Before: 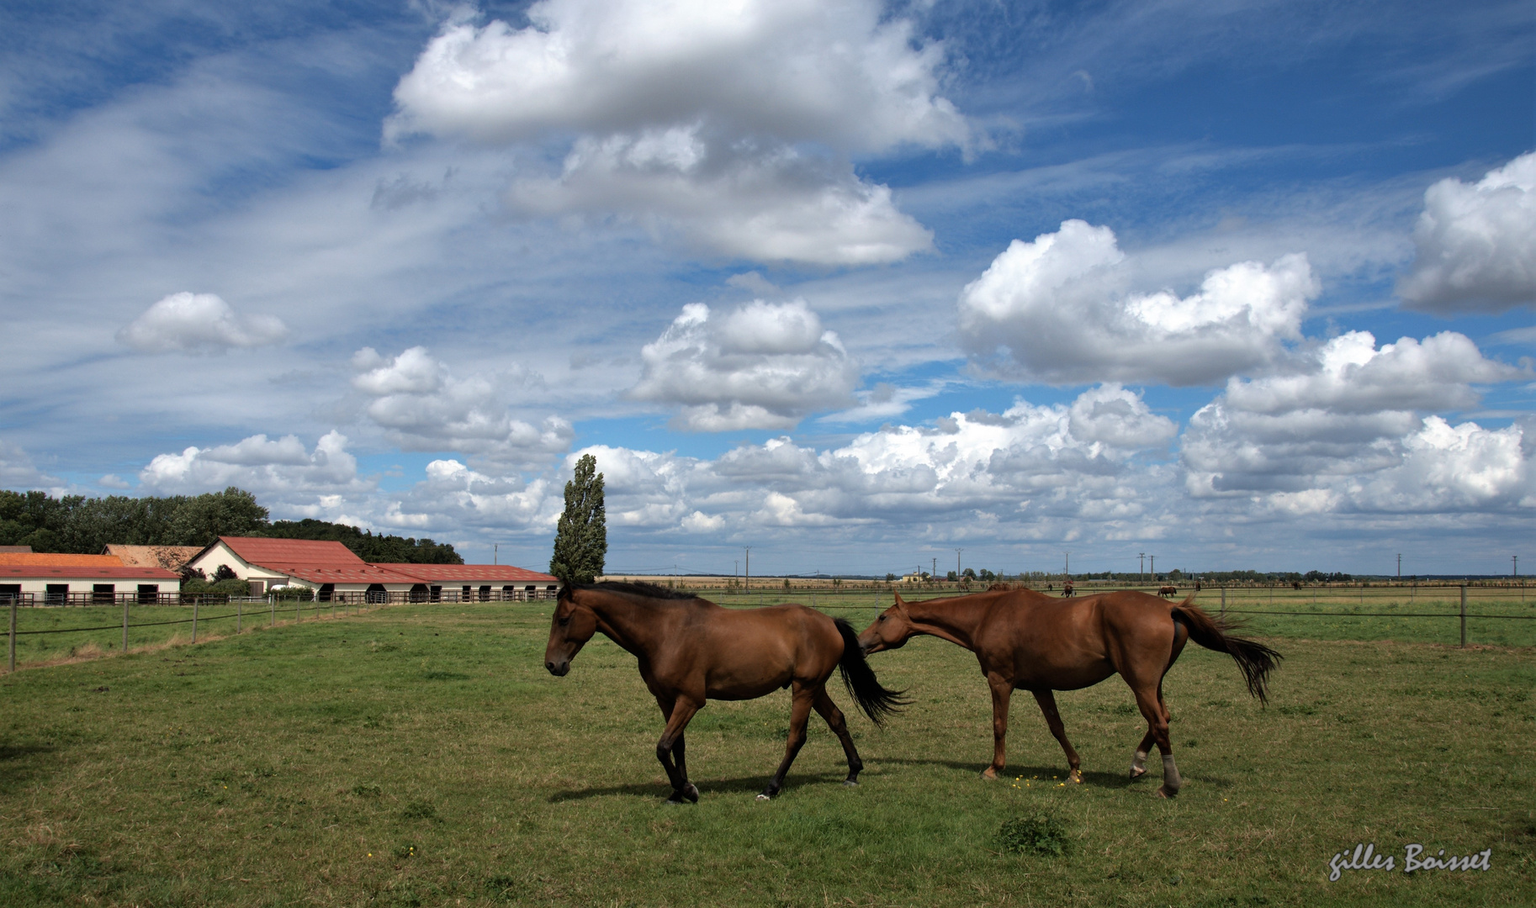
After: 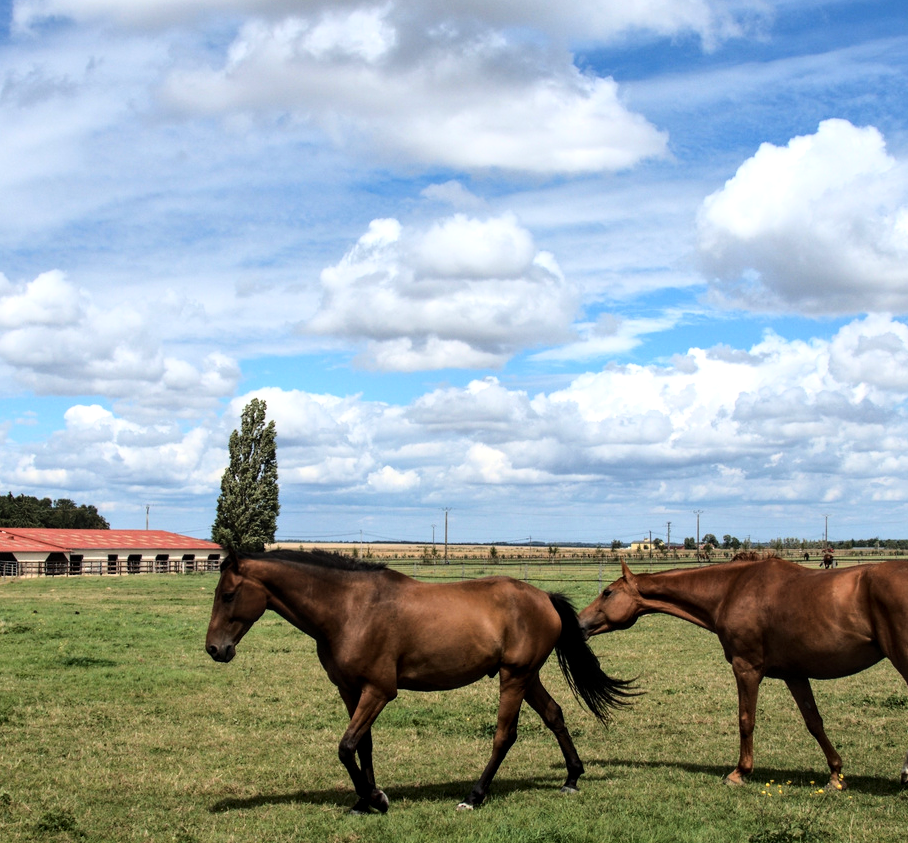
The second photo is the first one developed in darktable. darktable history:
crop and rotate: angle 0.011°, left 24.24%, top 13.215%, right 25.988%, bottom 8.69%
base curve: curves: ch0 [(0, 0) (0.028, 0.03) (0.121, 0.232) (0.46, 0.748) (0.859, 0.968) (1, 1)]
local contrast: on, module defaults
